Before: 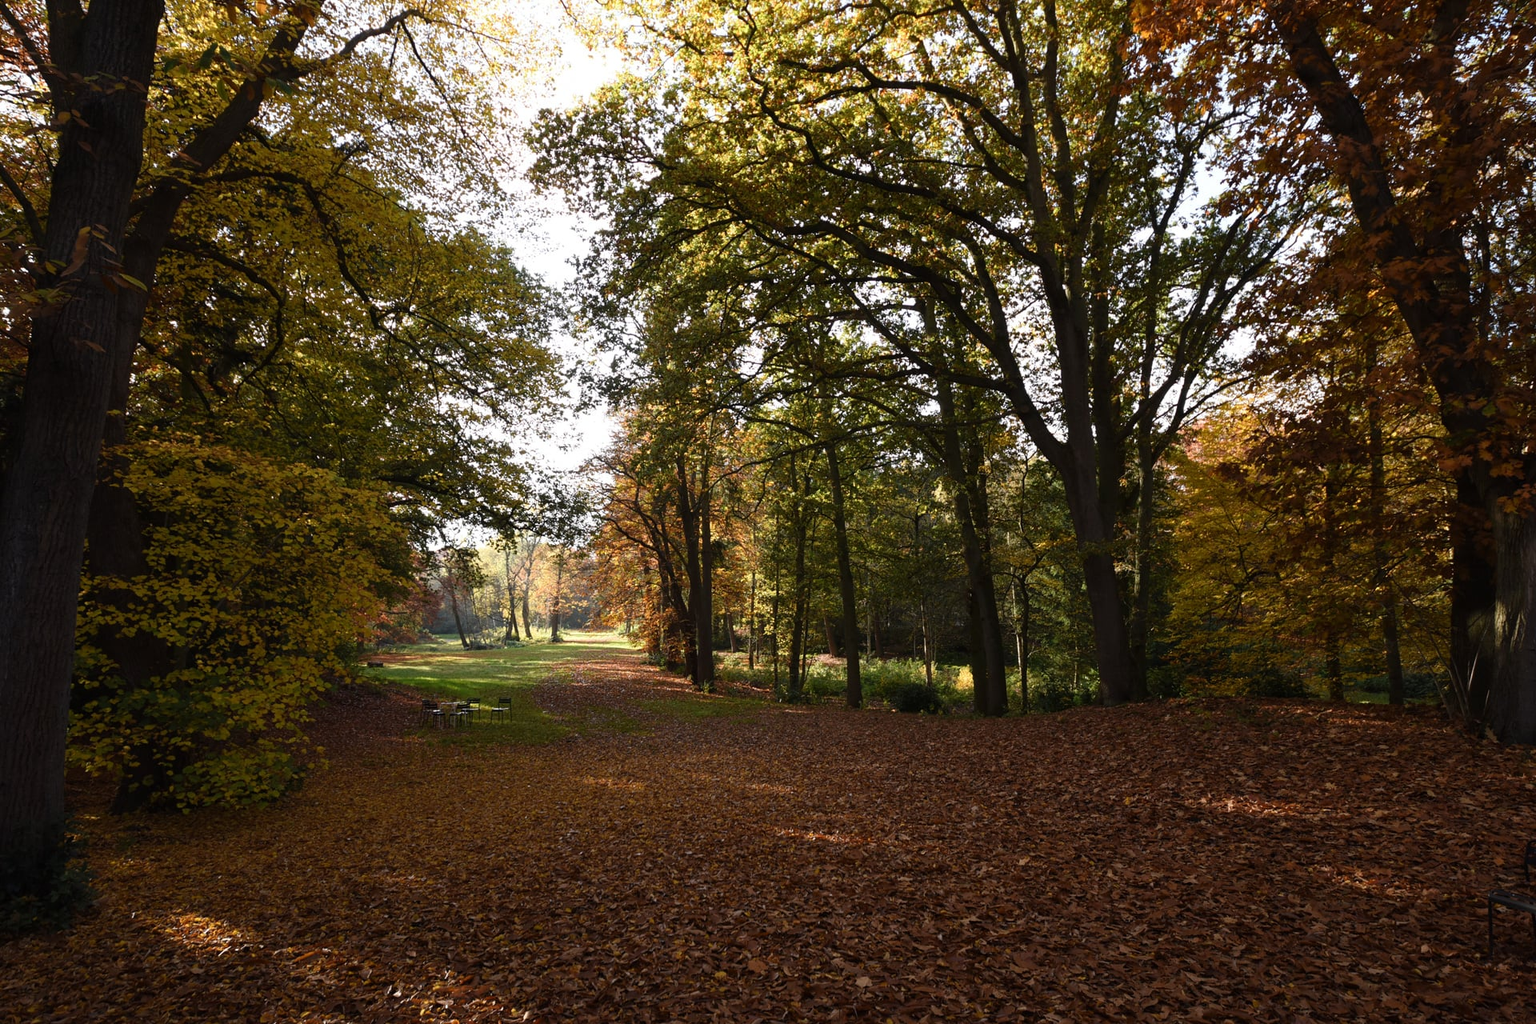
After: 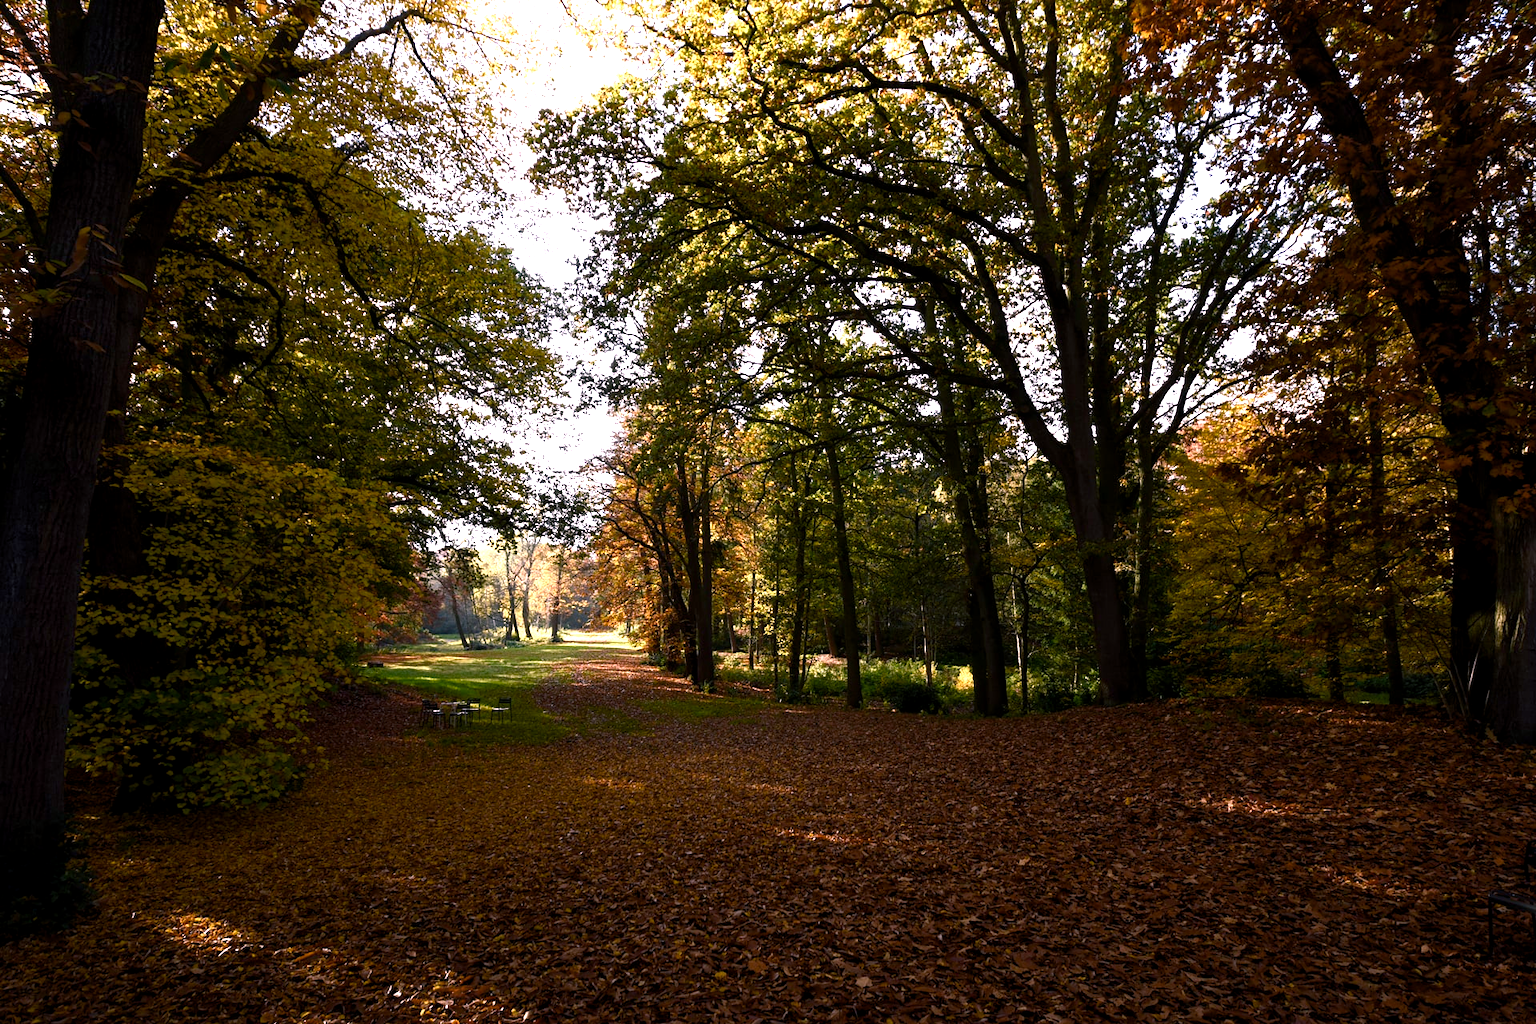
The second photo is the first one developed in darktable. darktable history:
color balance rgb: shadows lift › chroma 2%, shadows lift › hue 185.64°, power › luminance 1.48%, highlights gain › chroma 3%, highlights gain › hue 54.51°, global offset › luminance -0.4%, perceptual saturation grading › highlights -18.47%, perceptual saturation grading › mid-tones 6.62%, perceptual saturation grading › shadows 28.22%, perceptual brilliance grading › highlights 15.68%, perceptual brilliance grading › shadows -14.29%, global vibrance 25.96%, contrast 6.45%
white balance: red 1.004, blue 1.096
